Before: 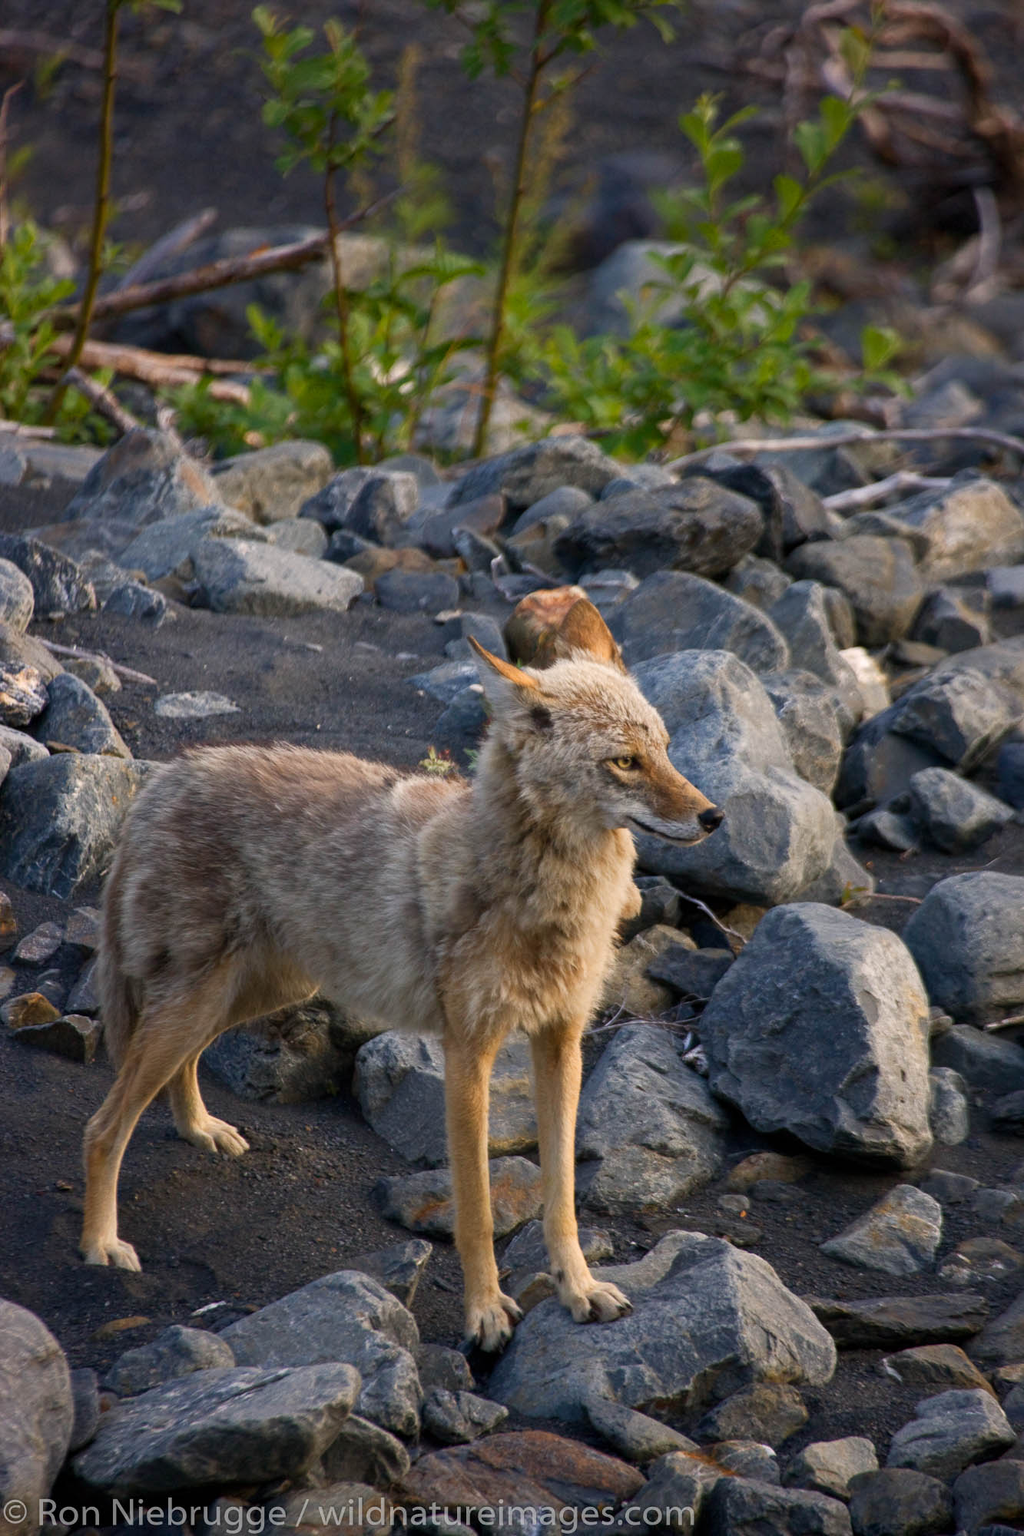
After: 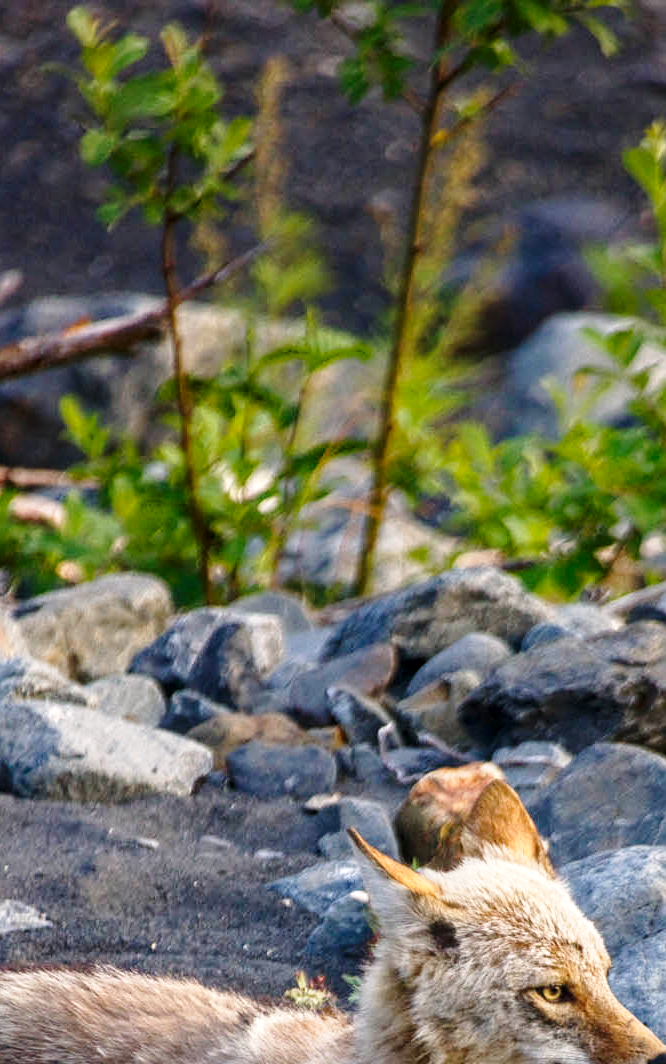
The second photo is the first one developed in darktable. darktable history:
sharpen: amount 0.213
base curve: curves: ch0 [(0, 0) (0.028, 0.03) (0.121, 0.232) (0.46, 0.748) (0.859, 0.968) (1, 1)], preserve colors none
local contrast: on, module defaults
crop: left 19.613%, right 30.359%, bottom 46.795%
